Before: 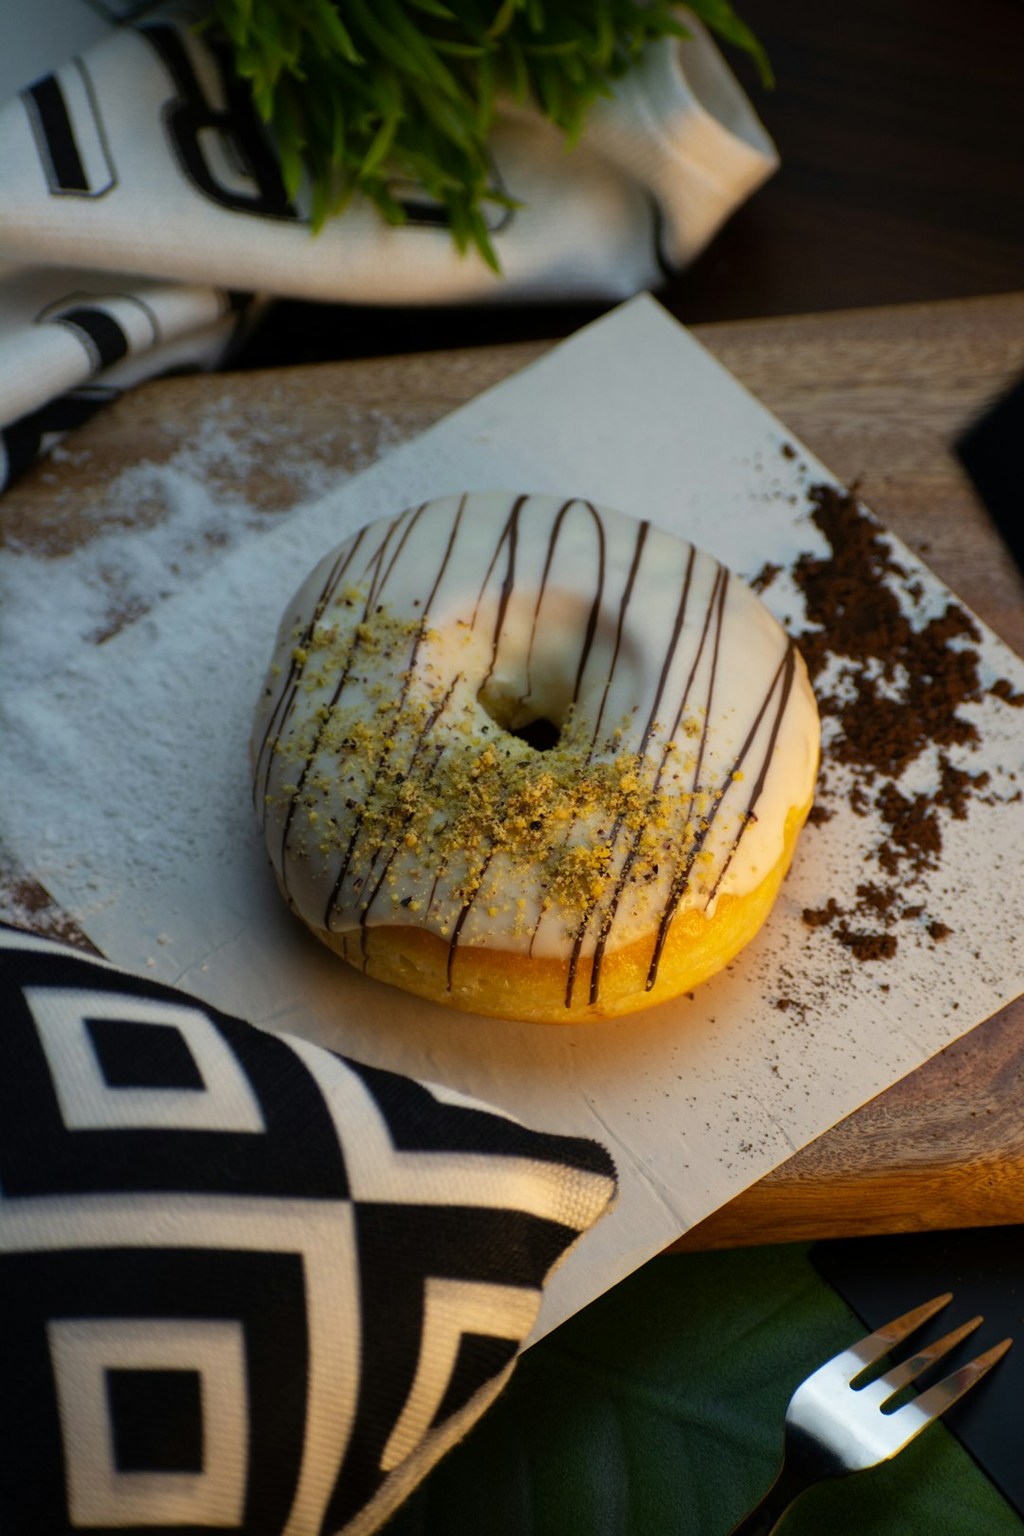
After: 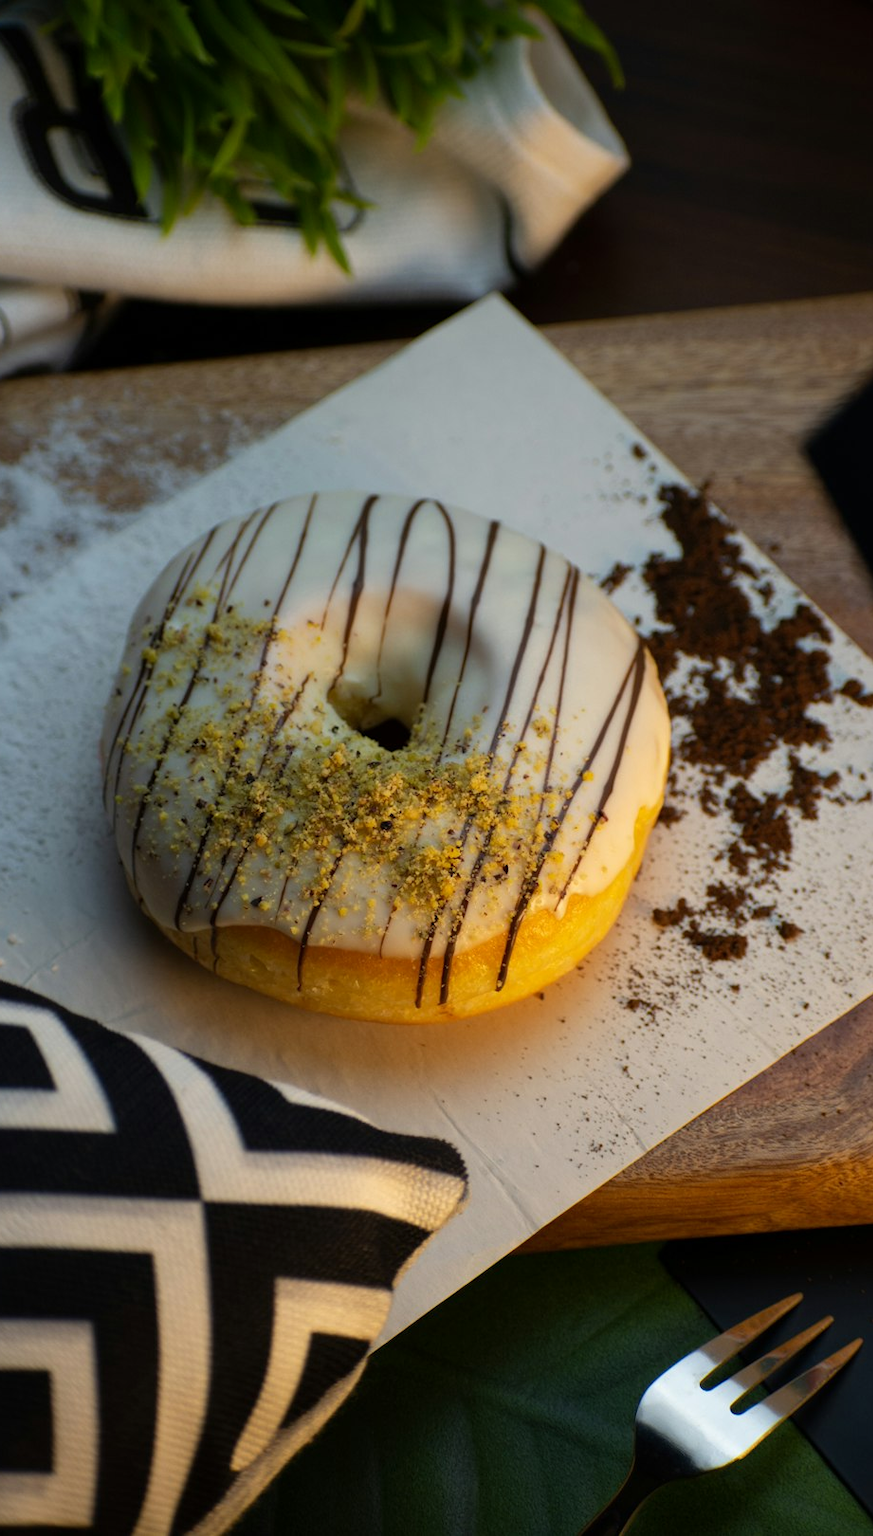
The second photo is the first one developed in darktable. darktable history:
crop and rotate: left 14.666%
